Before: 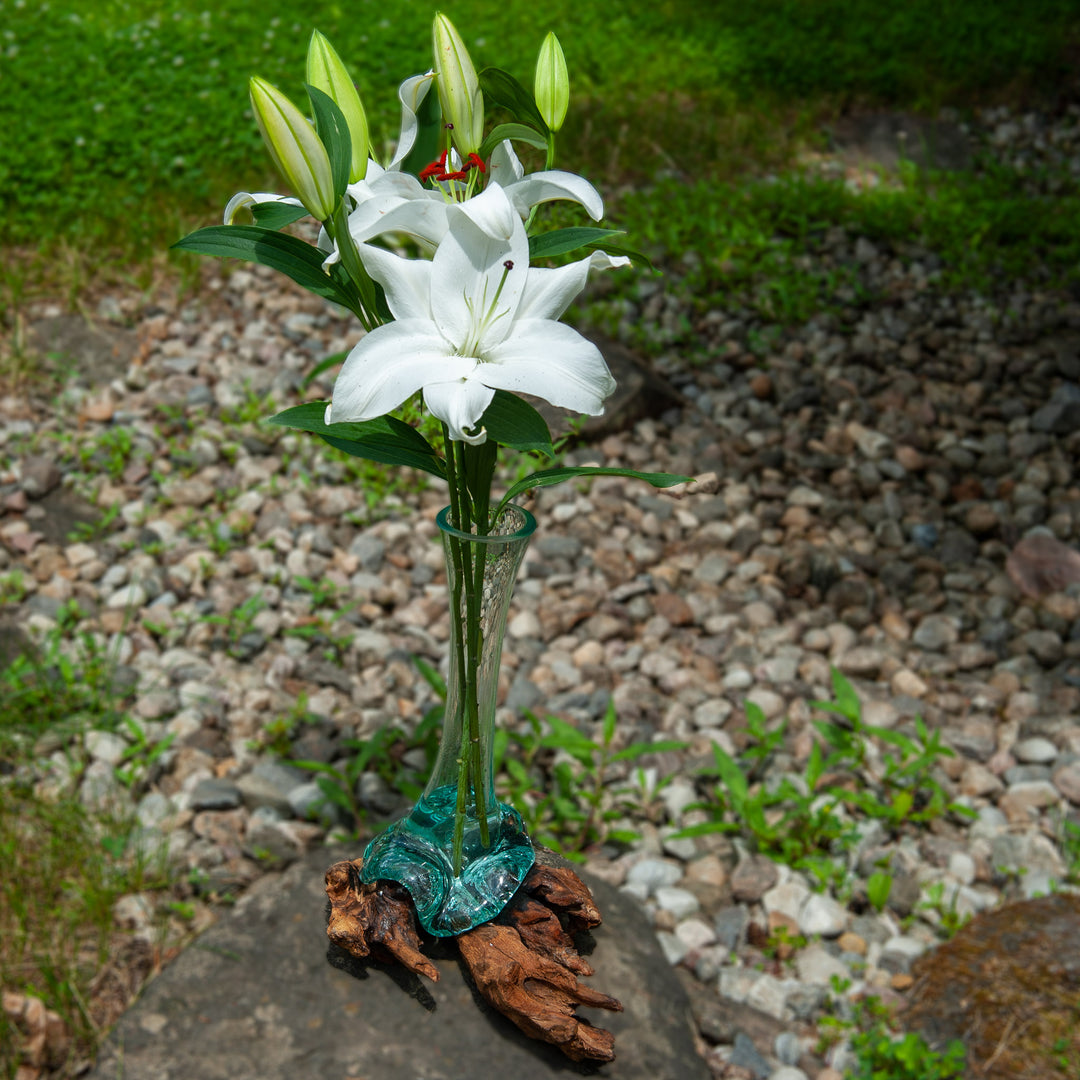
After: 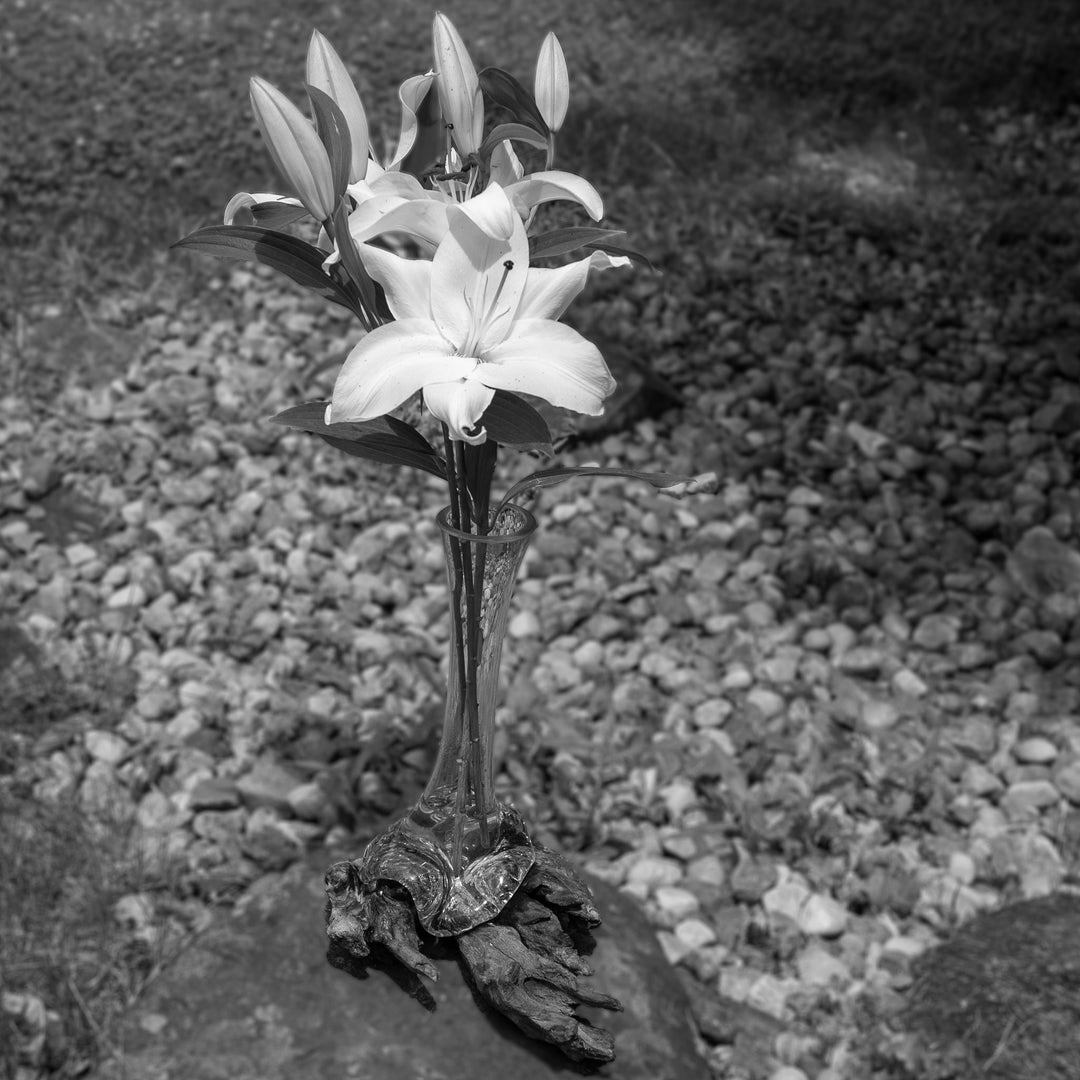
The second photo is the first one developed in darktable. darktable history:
monochrome: on, module defaults
color correction: highlights a* 9.03, highlights b* 8.71, shadows a* 40, shadows b* 40, saturation 0.8
